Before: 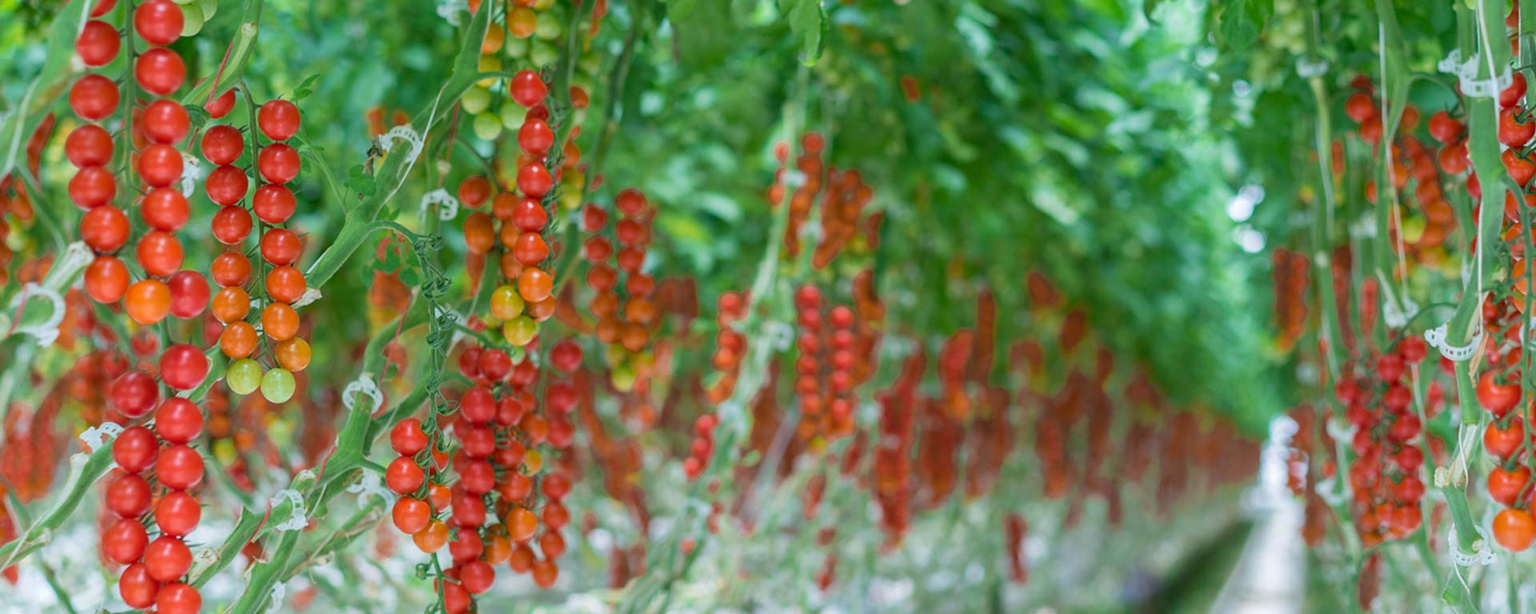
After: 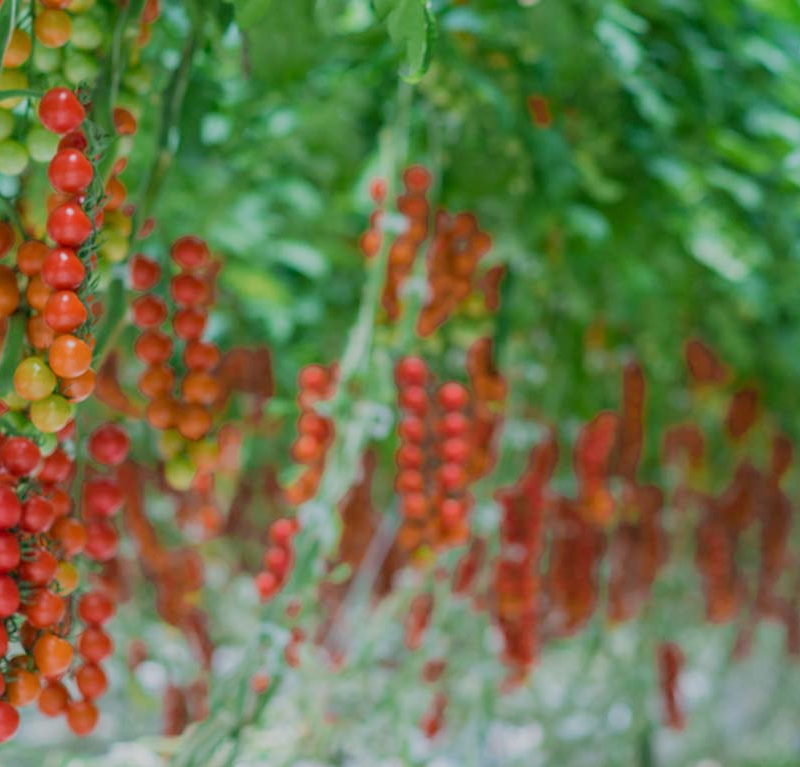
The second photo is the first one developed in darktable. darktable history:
filmic rgb: middle gray luminance 18.42%, black relative exposure -11.25 EV, white relative exposure 3.75 EV, threshold 6 EV, target black luminance 0%, hardness 5.87, latitude 57.4%, contrast 0.963, shadows ↔ highlights balance 49.98%, add noise in highlights 0, preserve chrominance luminance Y, color science v3 (2019), use custom middle-gray values true, iterations of high-quality reconstruction 0, contrast in highlights soft, enable highlight reconstruction true
color balance: contrast fulcrum 17.78%
crop: left 31.229%, right 27.105%
